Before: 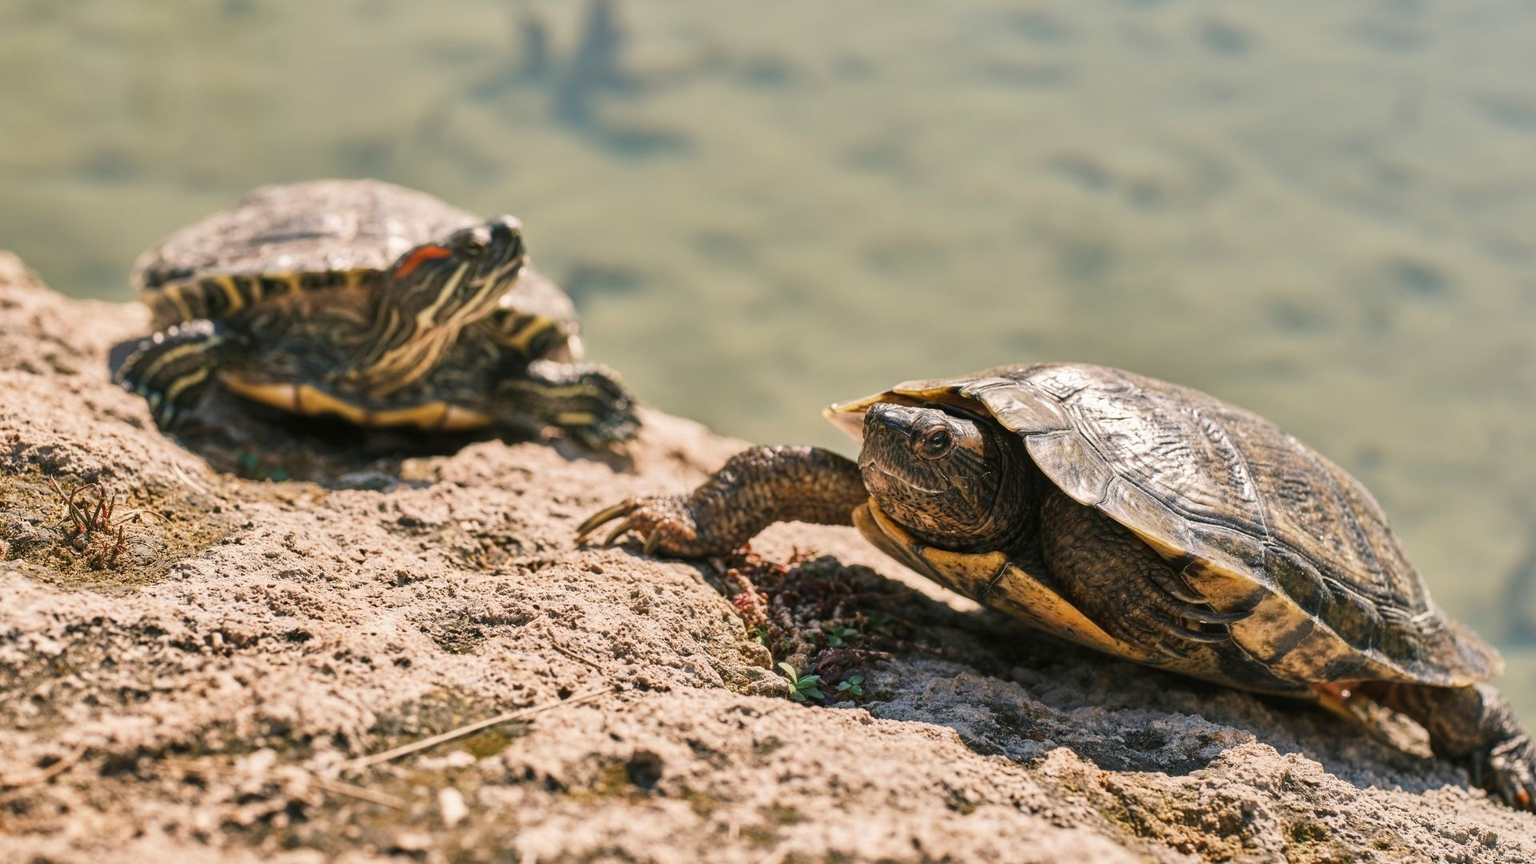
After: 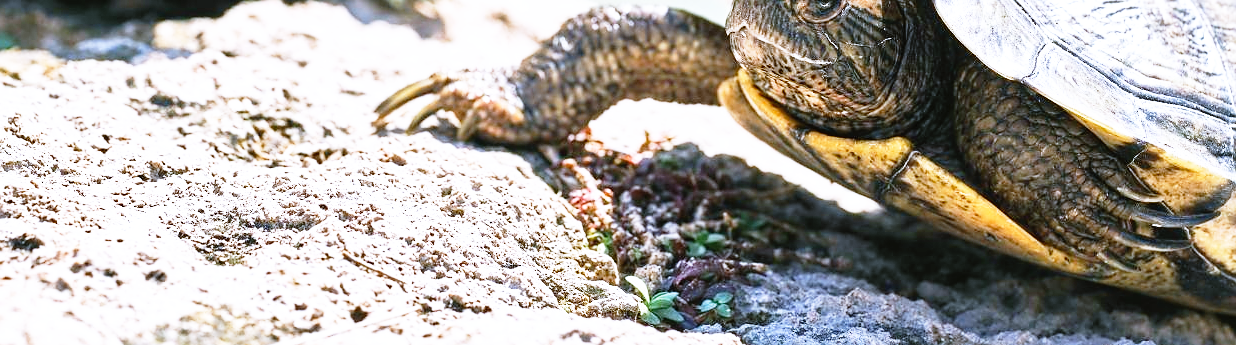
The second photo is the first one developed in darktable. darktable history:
exposure: black level correction -0.002, exposure 0.54 EV, compensate highlight preservation false
crop: left 18.091%, top 51.13%, right 17.525%, bottom 16.85%
sharpen: radius 0.969, amount 0.604
white balance: red 0.871, blue 1.249
base curve: curves: ch0 [(0, 0) (0.012, 0.01) (0.073, 0.168) (0.31, 0.711) (0.645, 0.957) (1, 1)], preserve colors none
